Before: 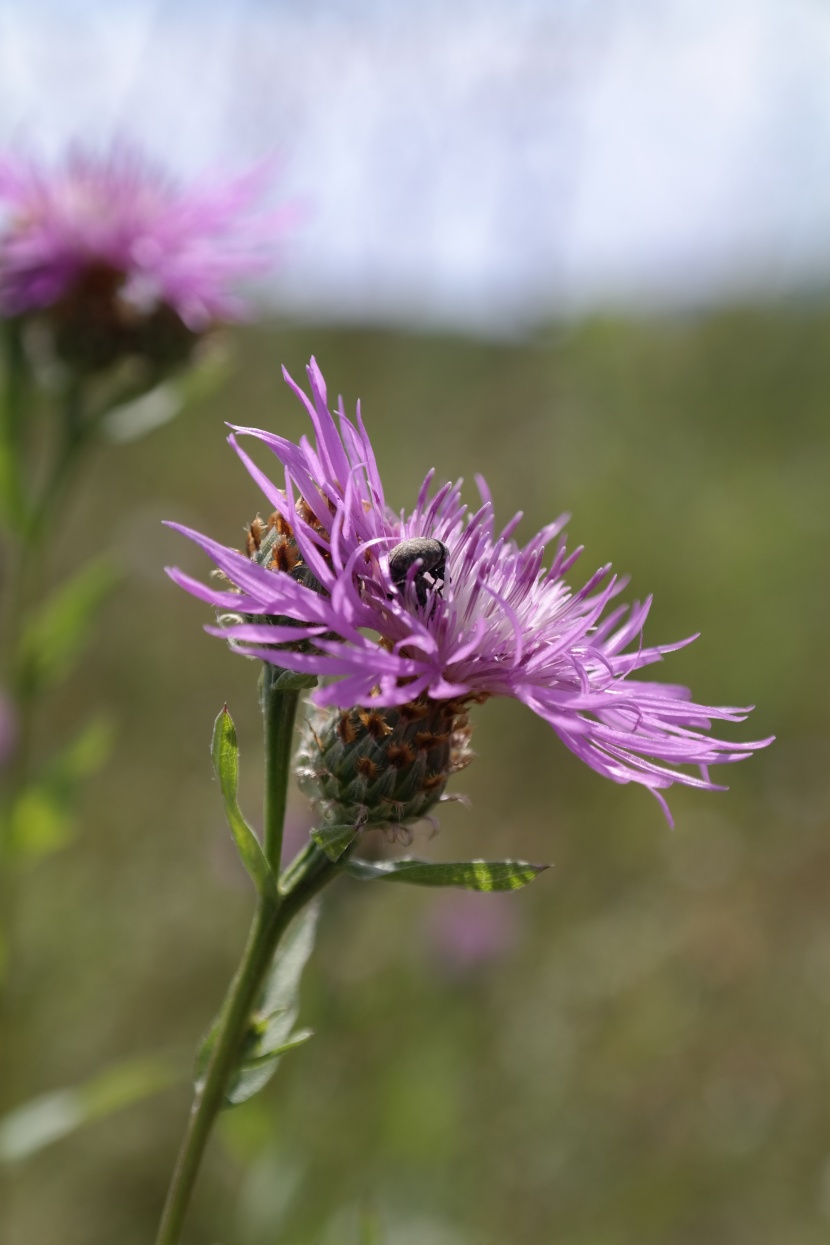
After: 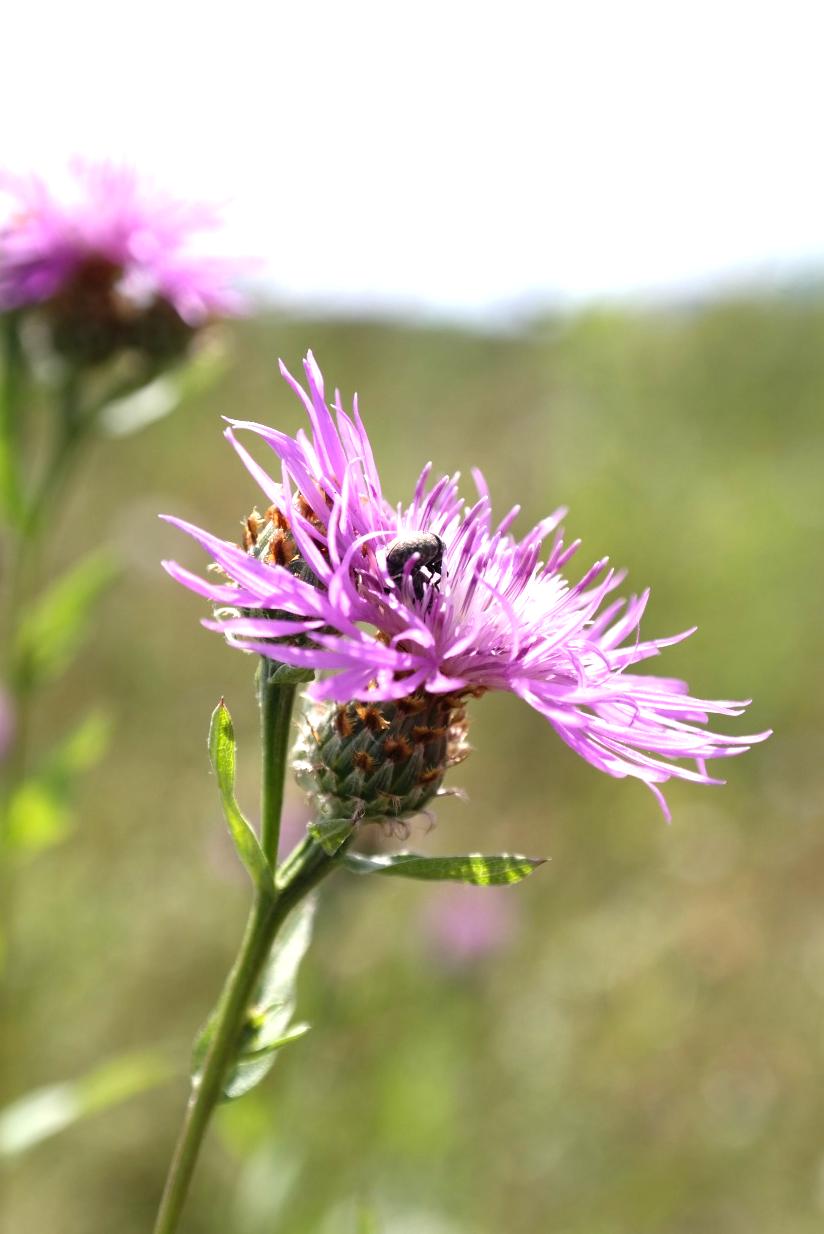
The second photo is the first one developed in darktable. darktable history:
crop: left 0.434%, top 0.485%, right 0.244%, bottom 0.386%
levels: levels [0, 0.352, 0.703]
exposure: compensate exposure bias true, compensate highlight preservation false
